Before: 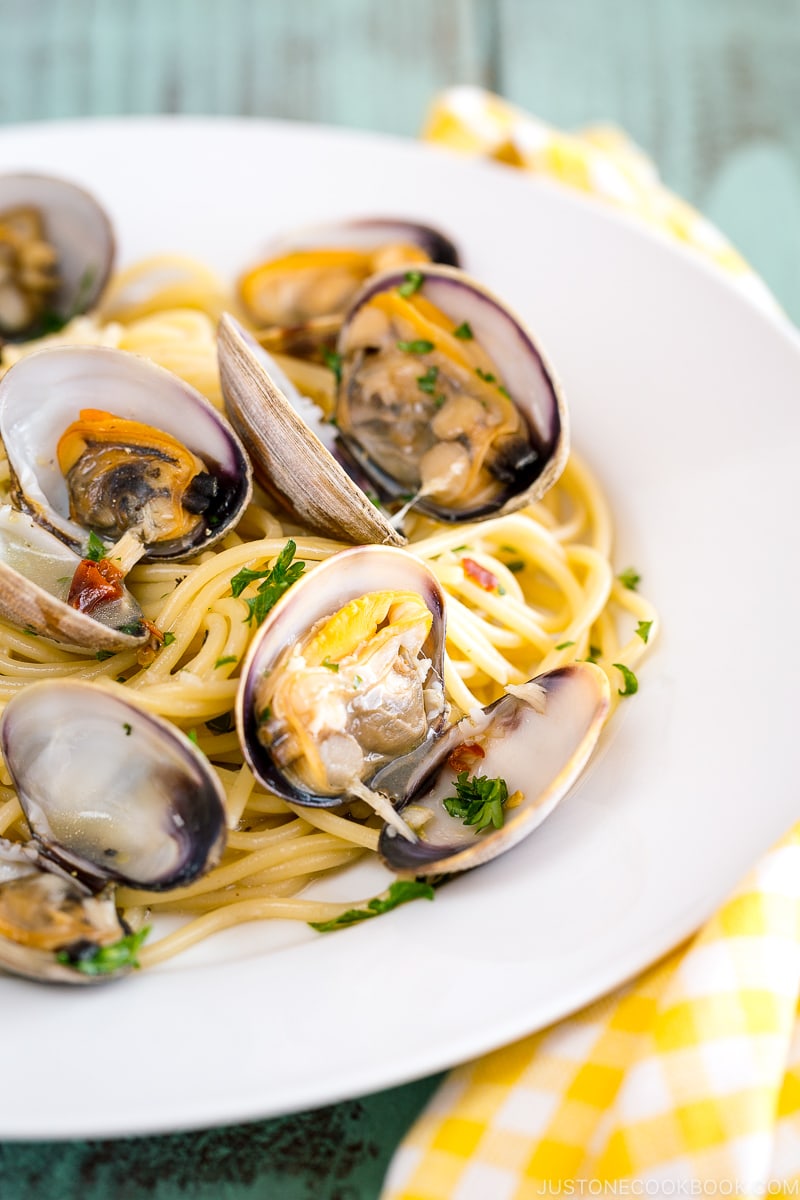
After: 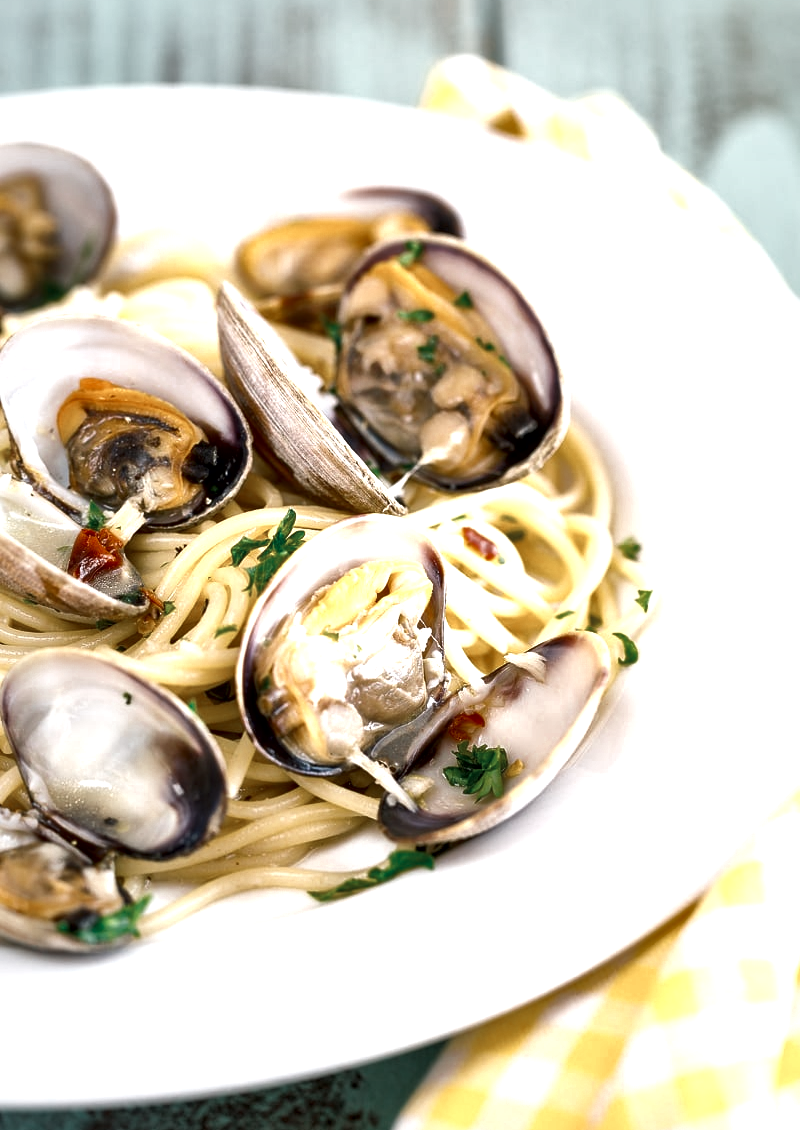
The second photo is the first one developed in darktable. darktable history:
exposure: exposure 0.445 EV, compensate highlight preservation false
local contrast: mode bilateral grid, contrast 45, coarseness 69, detail 212%, midtone range 0.2
crop and rotate: top 2.594%, bottom 3.203%
color zones: curves: ch0 [(0, 0.5) (0.125, 0.4) (0.25, 0.5) (0.375, 0.4) (0.5, 0.4) (0.625, 0.35) (0.75, 0.35) (0.875, 0.5)]; ch1 [(0, 0.35) (0.125, 0.45) (0.25, 0.35) (0.375, 0.35) (0.5, 0.35) (0.625, 0.35) (0.75, 0.45) (0.875, 0.35)]; ch2 [(0, 0.6) (0.125, 0.5) (0.25, 0.5) (0.375, 0.6) (0.5, 0.6) (0.625, 0.5) (0.75, 0.5) (0.875, 0.5)], mix 26.01%
